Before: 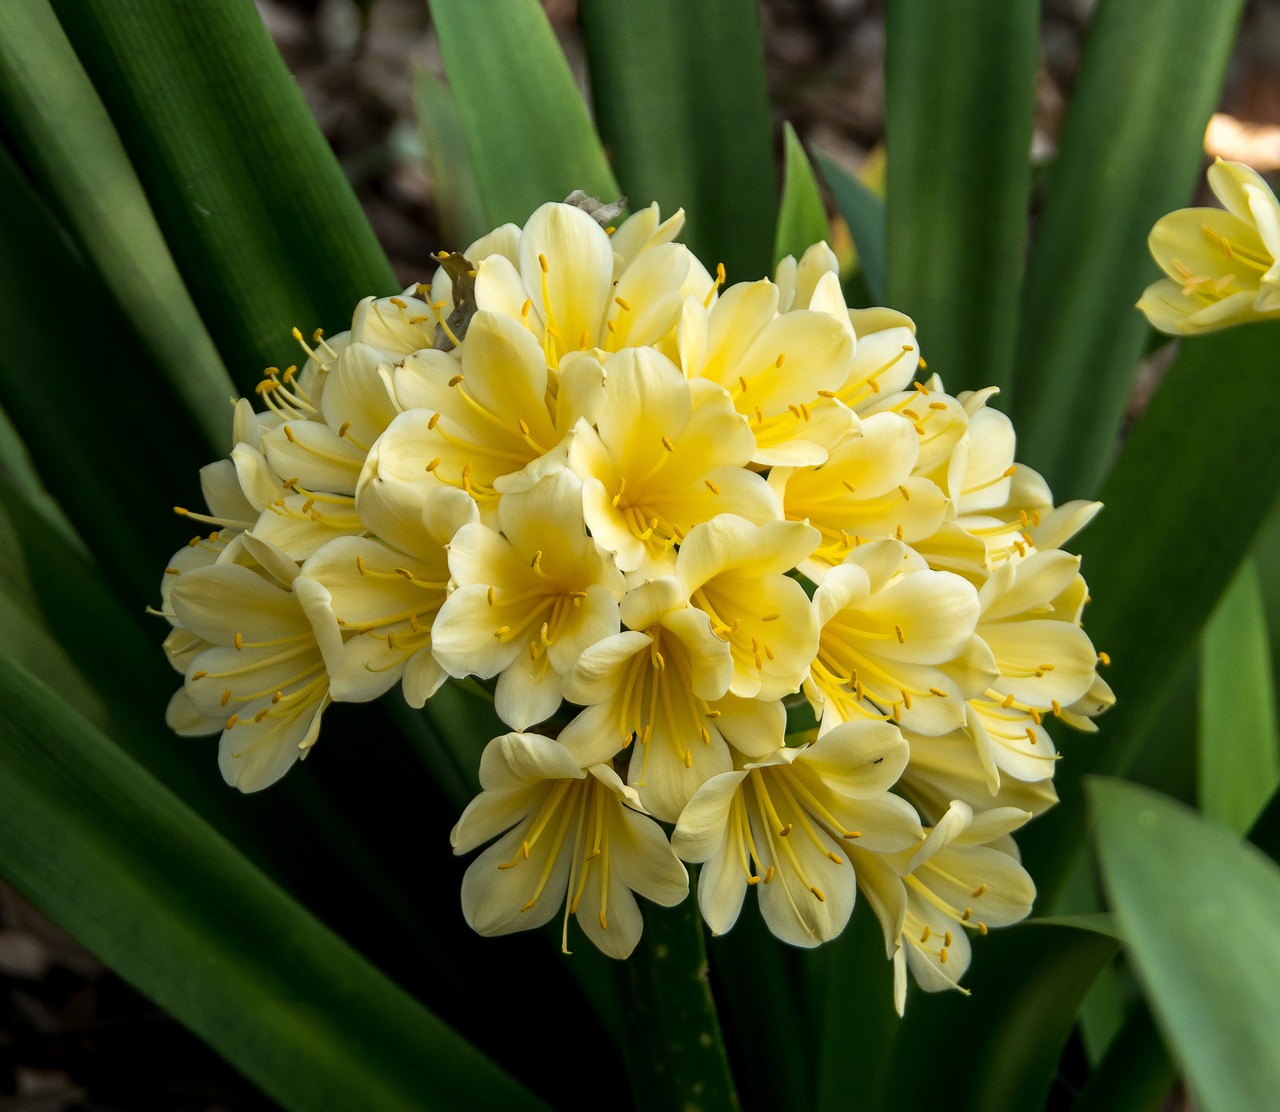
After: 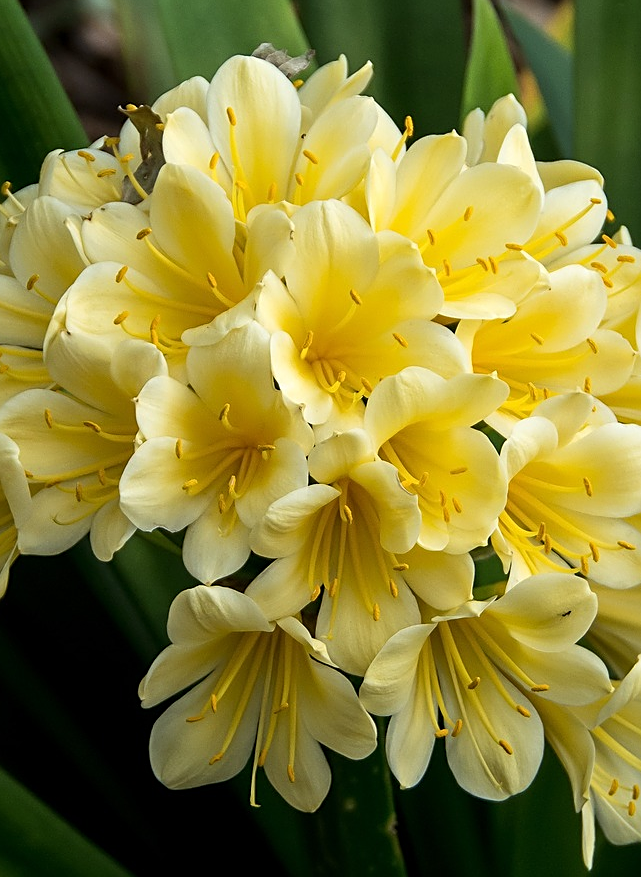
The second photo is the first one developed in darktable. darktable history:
sharpen: on, module defaults
levels: mode automatic, levels [0.062, 0.494, 0.925]
crop and rotate: angle 0.019°, left 24.442%, top 13.226%, right 25.391%, bottom 7.792%
